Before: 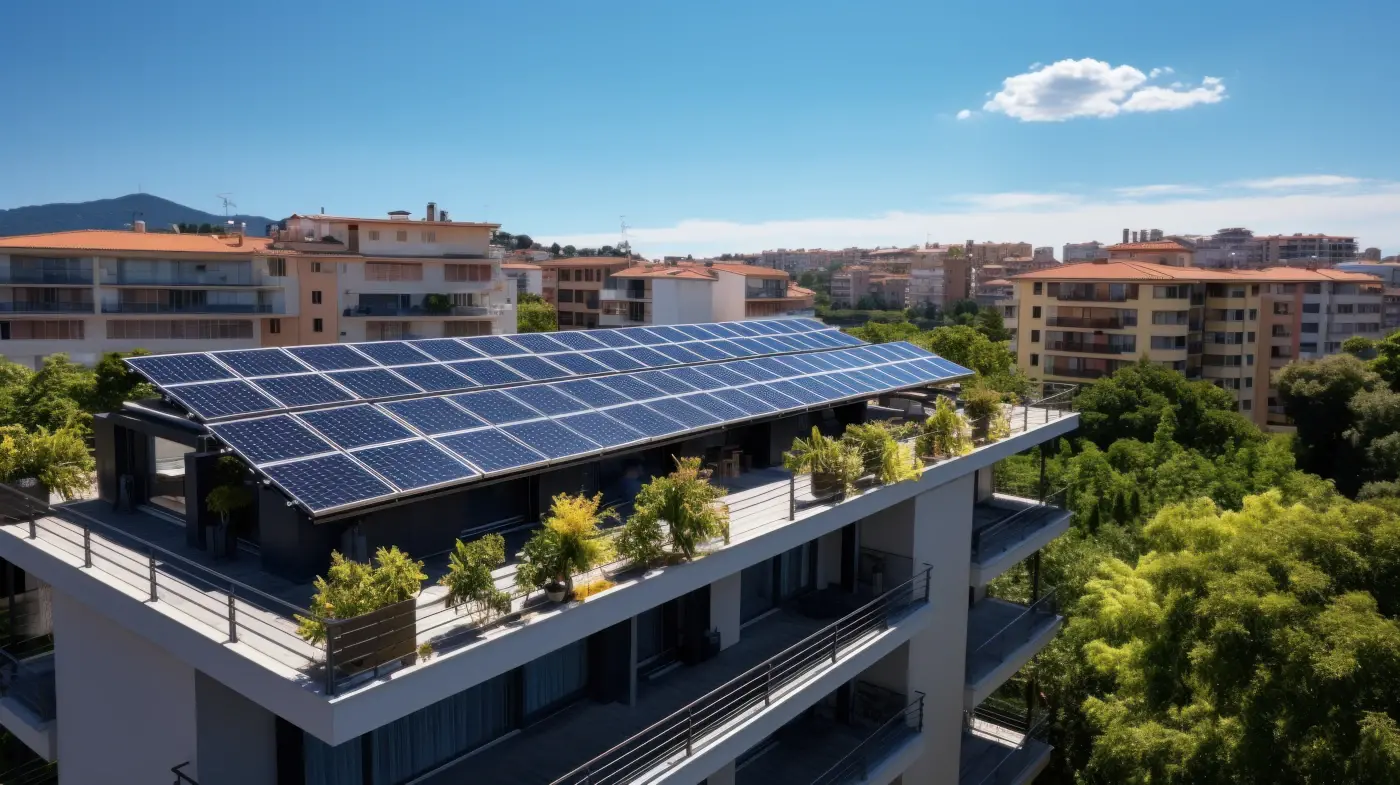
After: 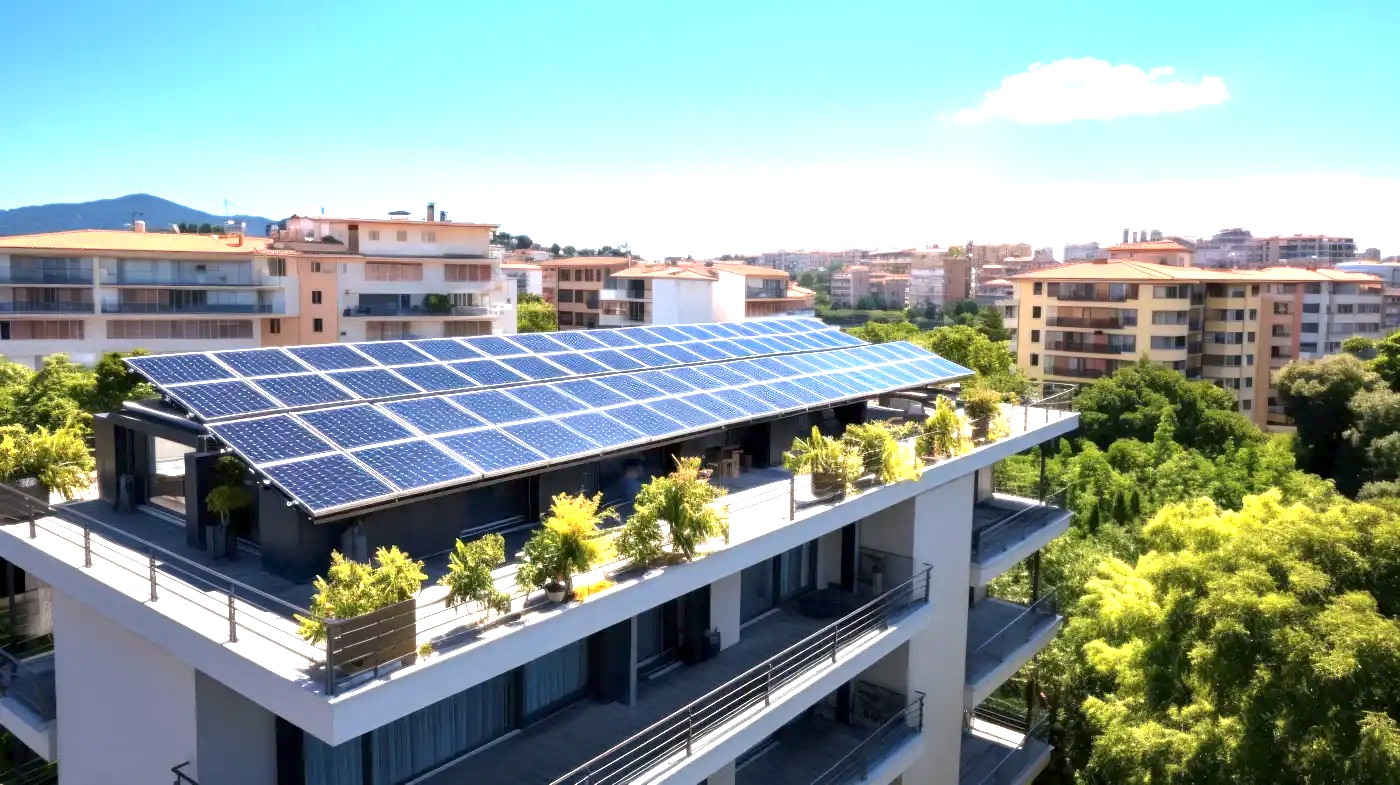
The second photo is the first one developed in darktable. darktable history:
exposure: black level correction 0.001, exposure 1.644 EV, compensate exposure bias true, compensate highlight preservation false
